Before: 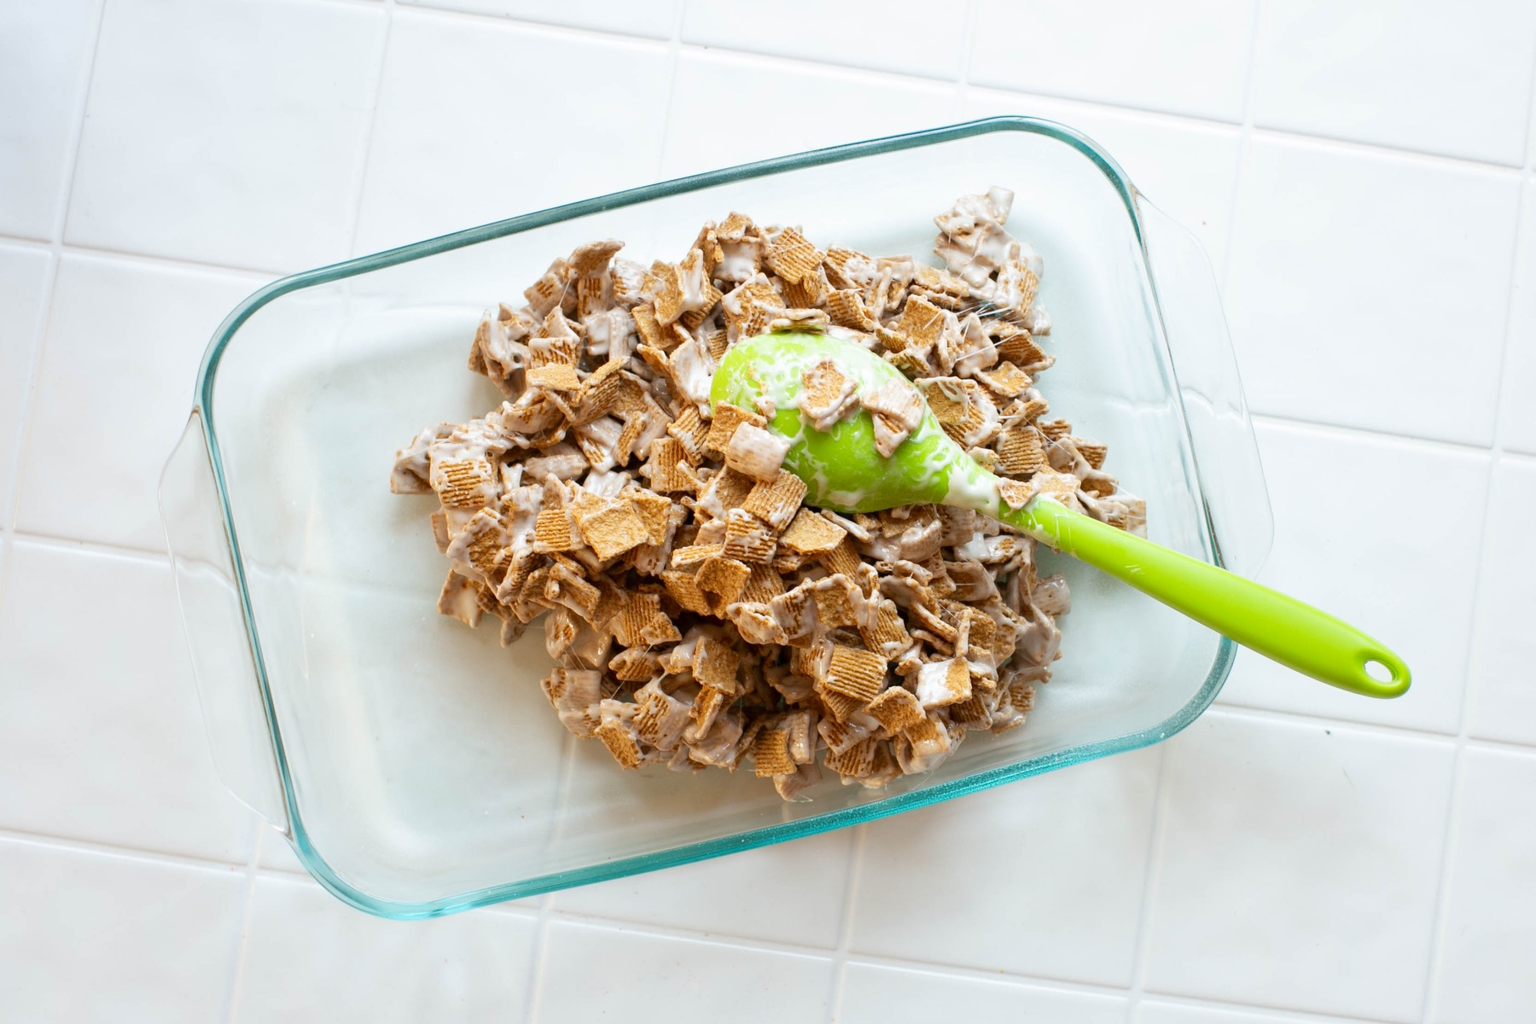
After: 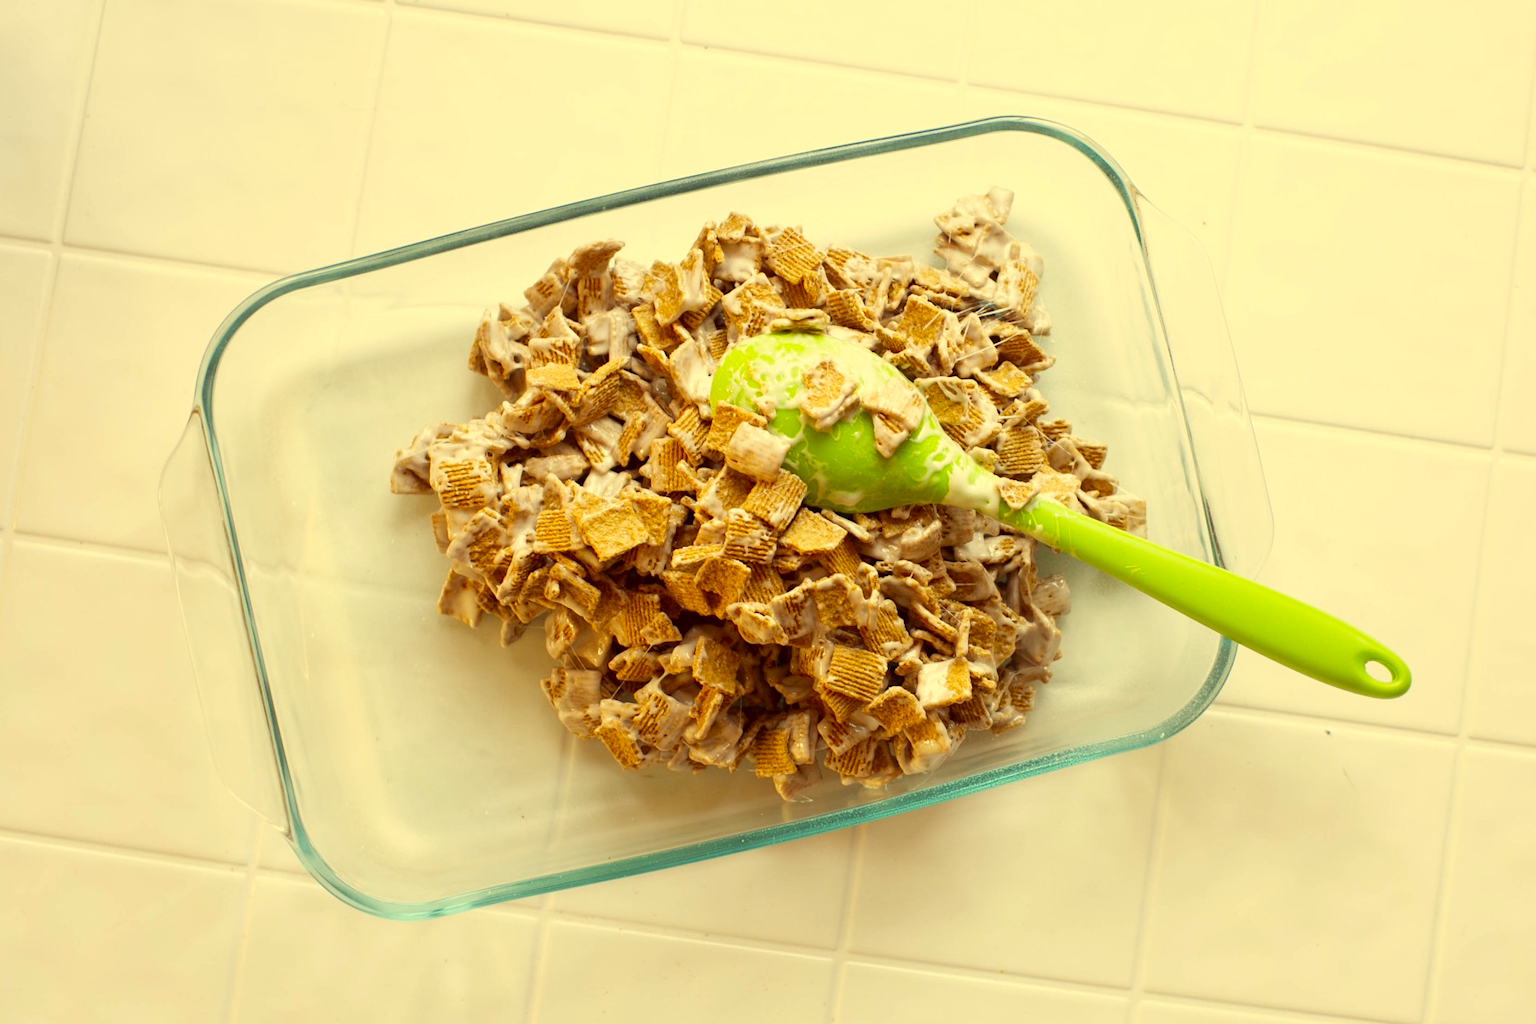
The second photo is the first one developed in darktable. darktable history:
color correction: highlights a* -0.414, highlights b* 39.64, shadows a* 9.6, shadows b* -0.655
